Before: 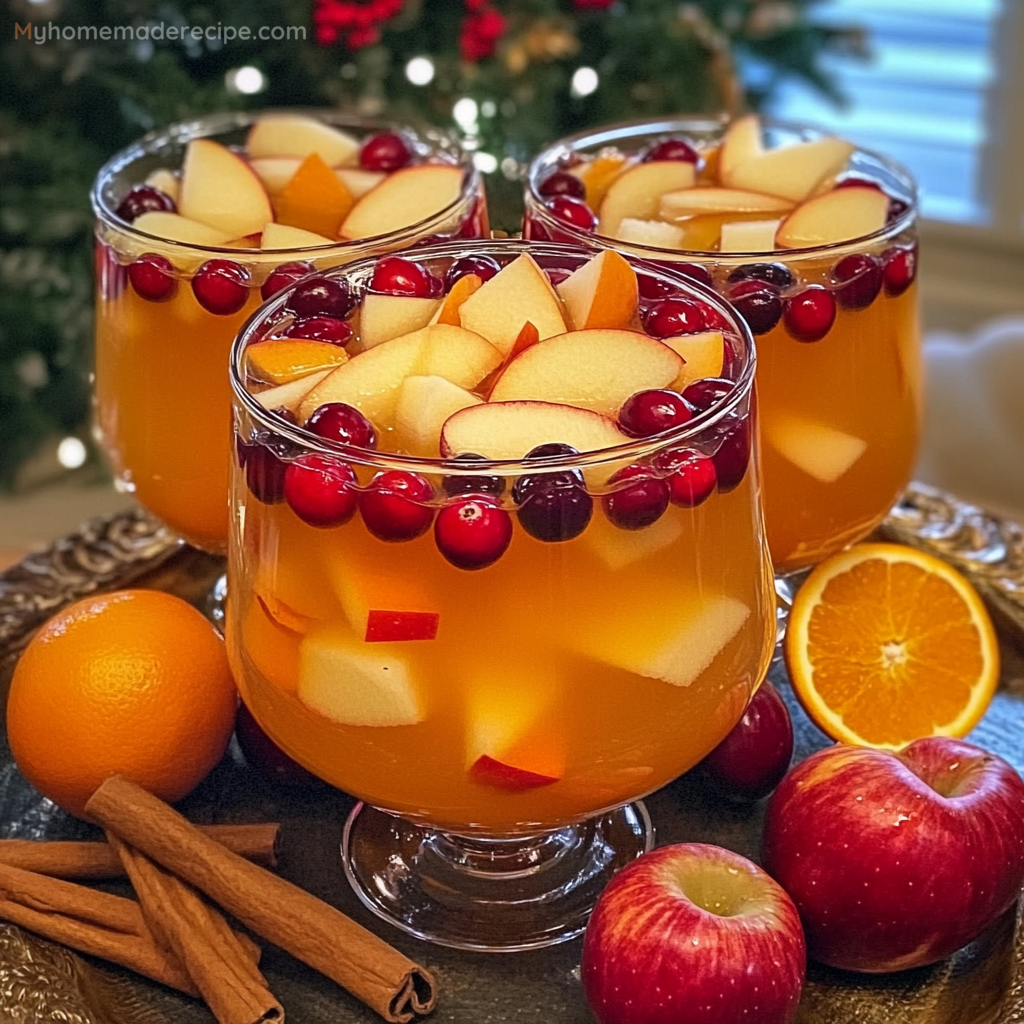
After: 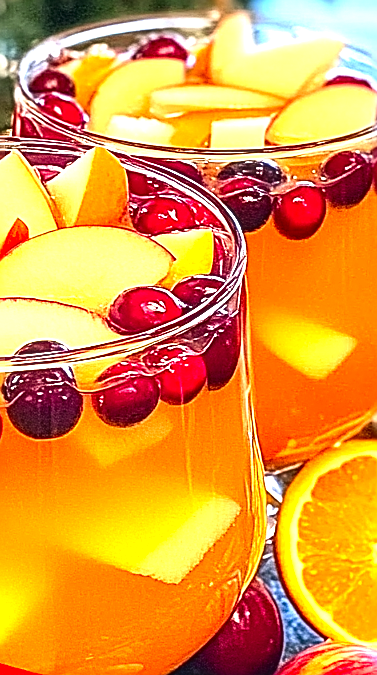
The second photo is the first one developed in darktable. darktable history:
tone equalizer: -8 EV -0.448 EV, -7 EV -0.379 EV, -6 EV -0.317 EV, -5 EV -0.231 EV, -3 EV 0.233 EV, -2 EV 0.338 EV, -1 EV 0.375 EV, +0 EV 0.43 EV
exposure: black level correction 0, exposure 1.199 EV, compensate highlight preservation false
local contrast: on, module defaults
crop and rotate: left 49.868%, top 10.147%, right 13.219%, bottom 23.92%
contrast equalizer: y [[0.515 ×6], [0.507 ×6], [0.425 ×6], [0 ×6], [0 ×6]], mix -0.281
contrast brightness saturation: contrast 0.19, brightness -0.105, saturation 0.212
sharpen: radius 1.641, amount 1.282
